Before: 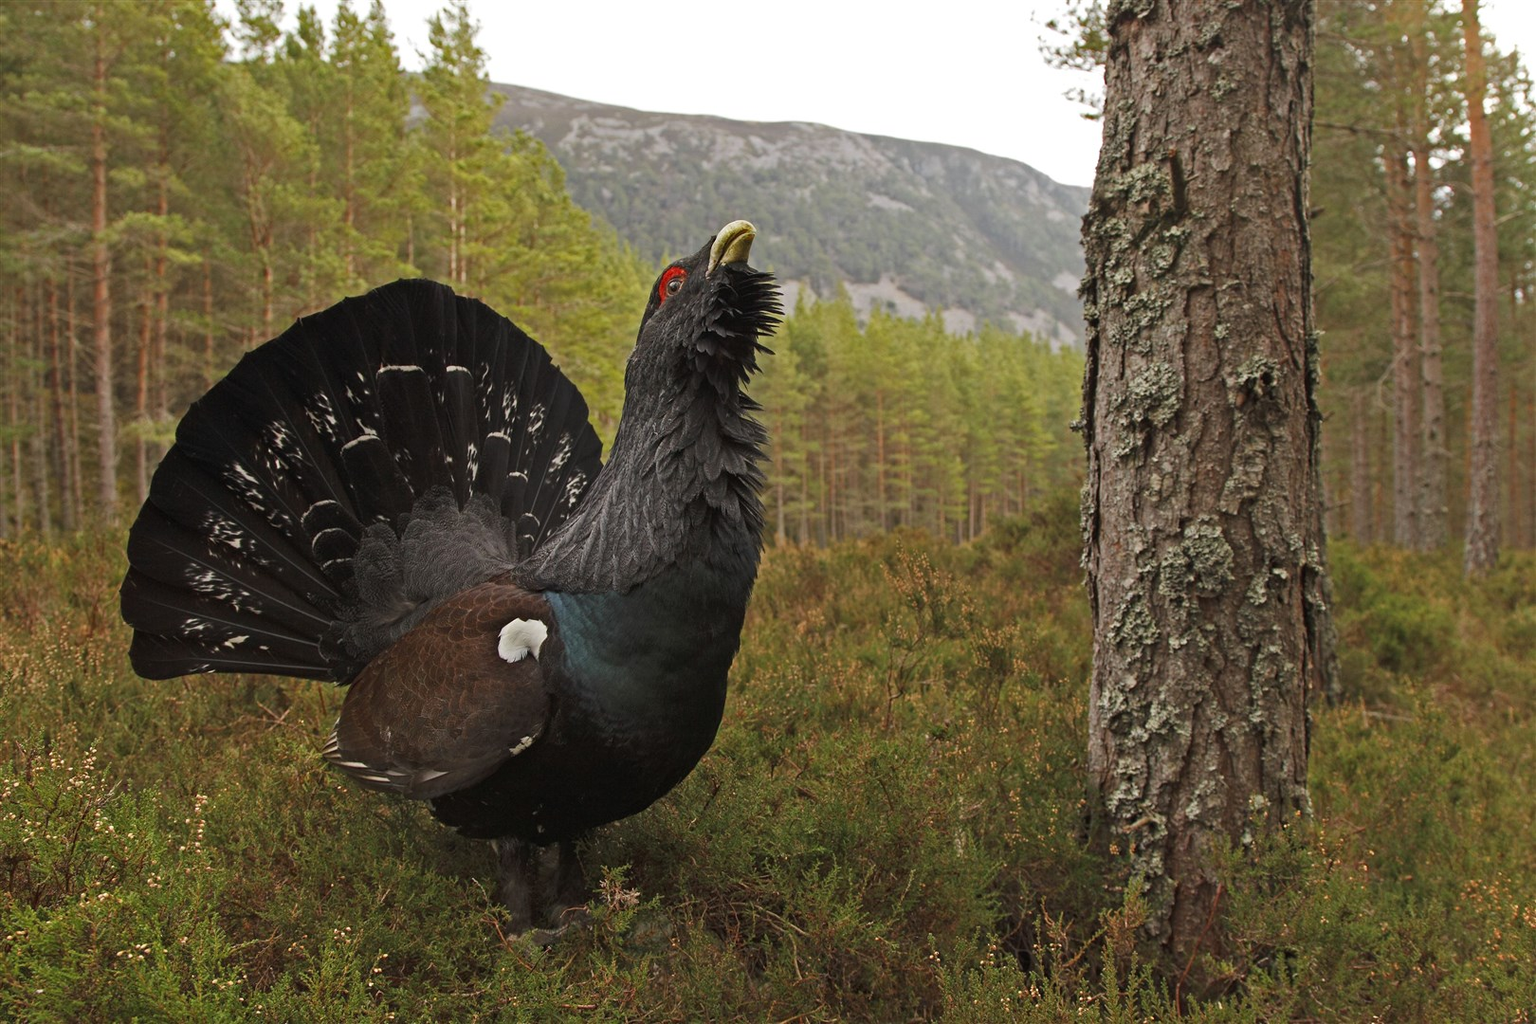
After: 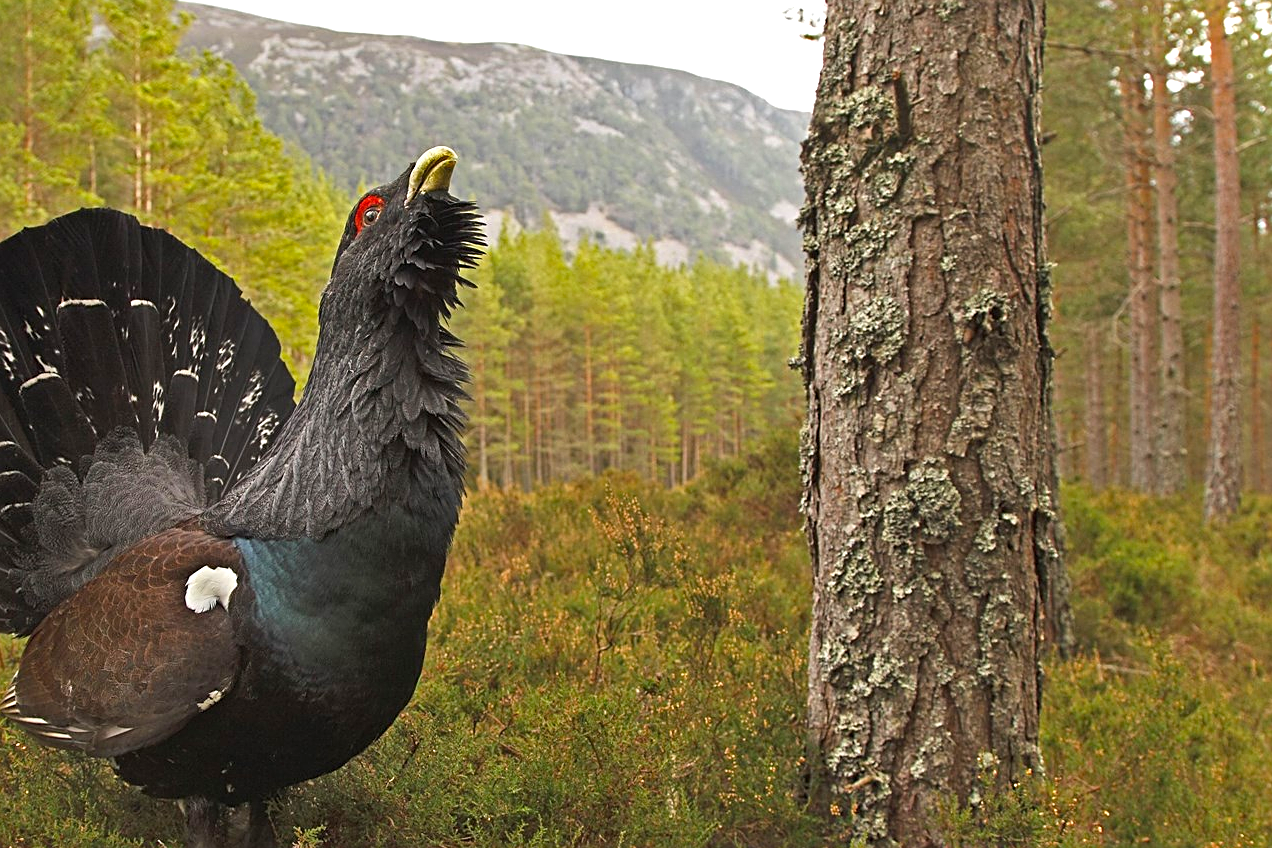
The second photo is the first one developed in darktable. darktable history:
shadows and highlights: shadows 36.65, highlights -27.13, soften with gaussian
color balance rgb: perceptual saturation grading › global saturation 19.467%
exposure: exposure 0.664 EV, compensate exposure bias true, compensate highlight preservation false
crop and rotate: left 21.047%, top 8.038%, right 0.431%, bottom 13.359%
sharpen: on, module defaults
